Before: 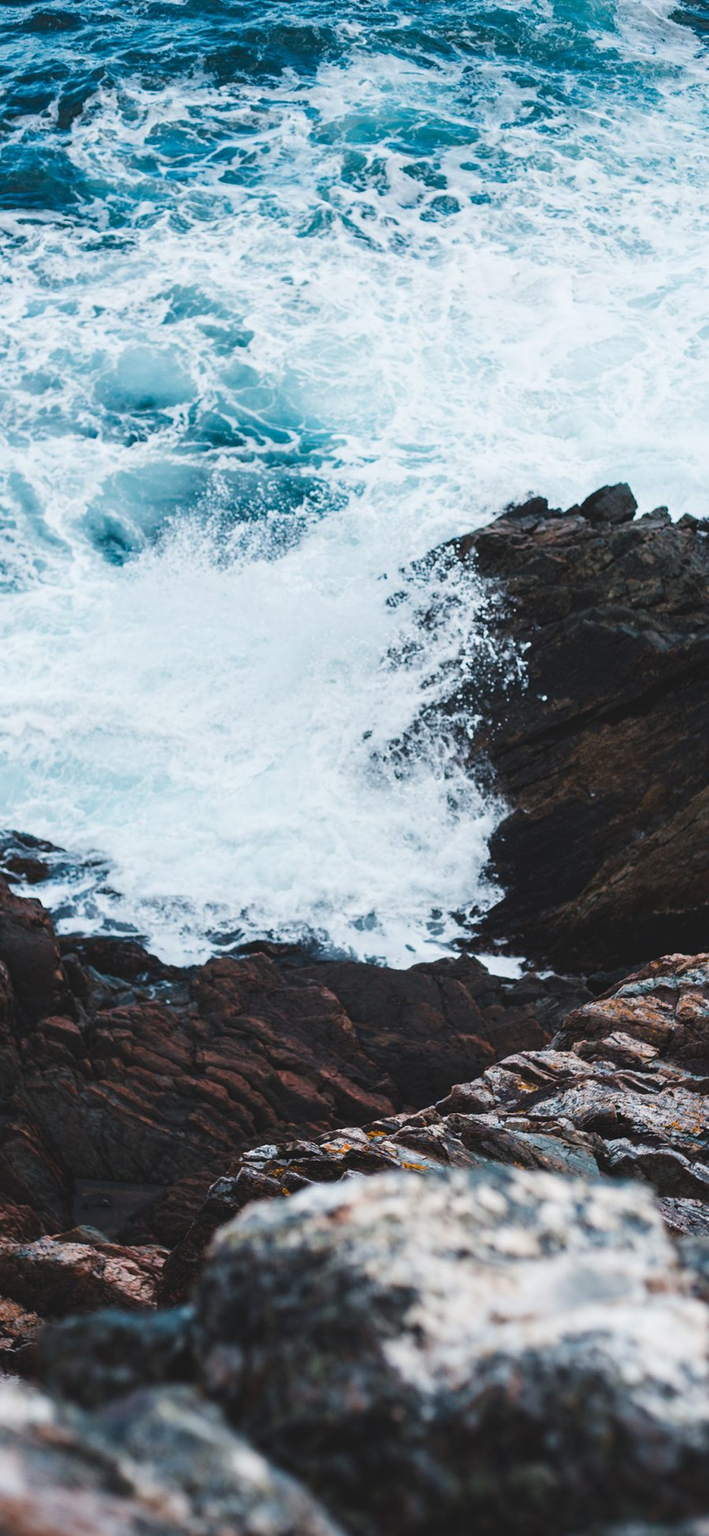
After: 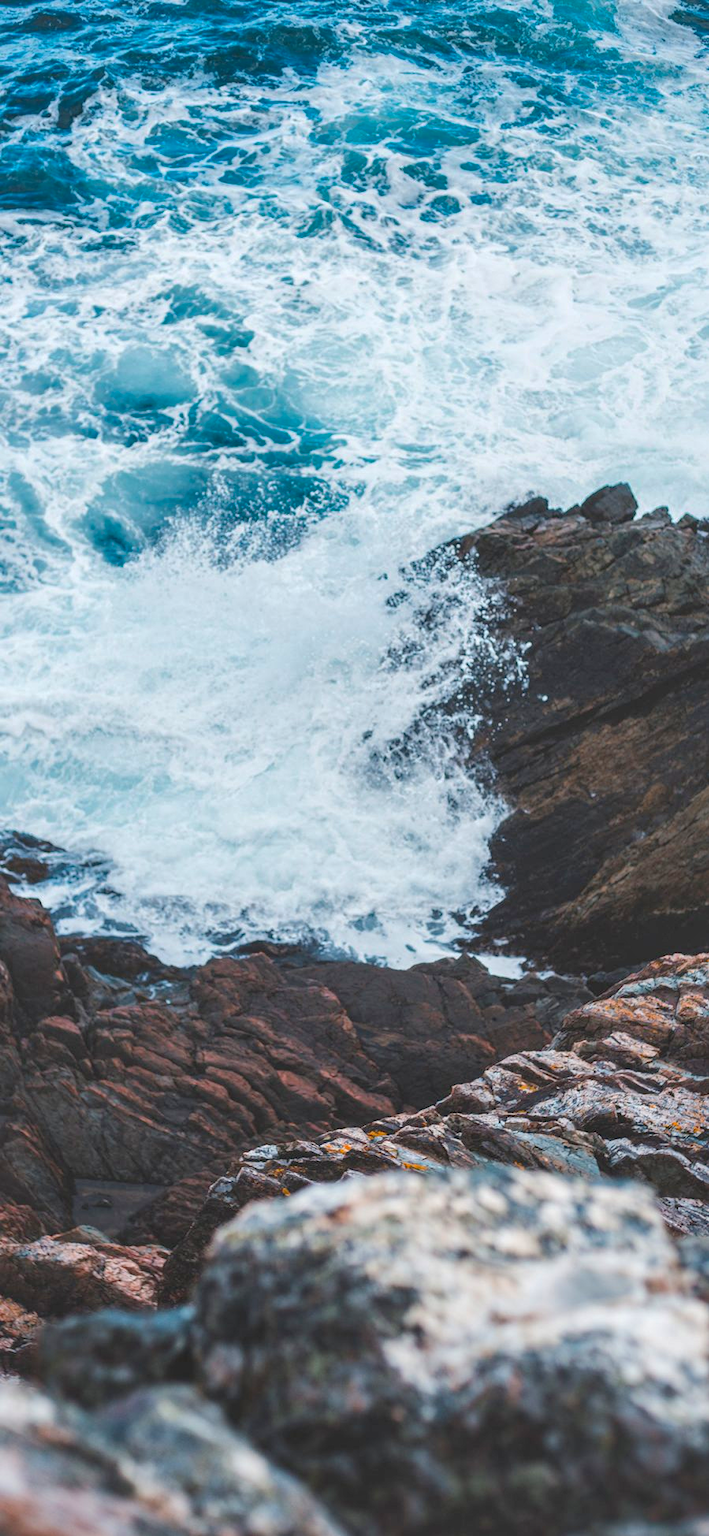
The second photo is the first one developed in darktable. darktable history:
local contrast: on, module defaults
contrast brightness saturation: brightness 0.094, saturation 0.192
shadows and highlights: on, module defaults
